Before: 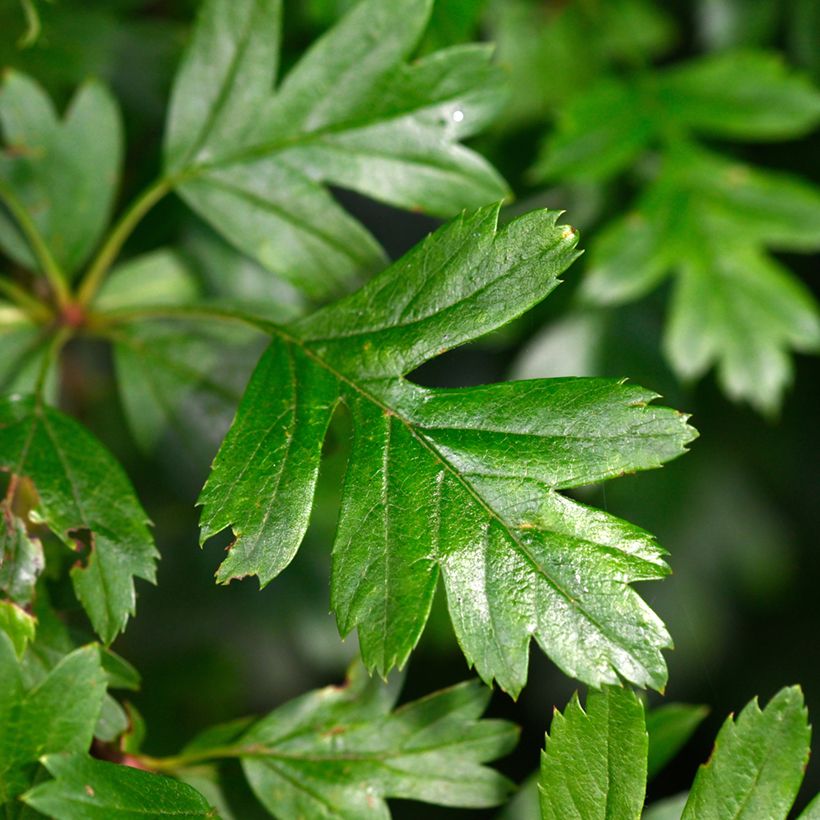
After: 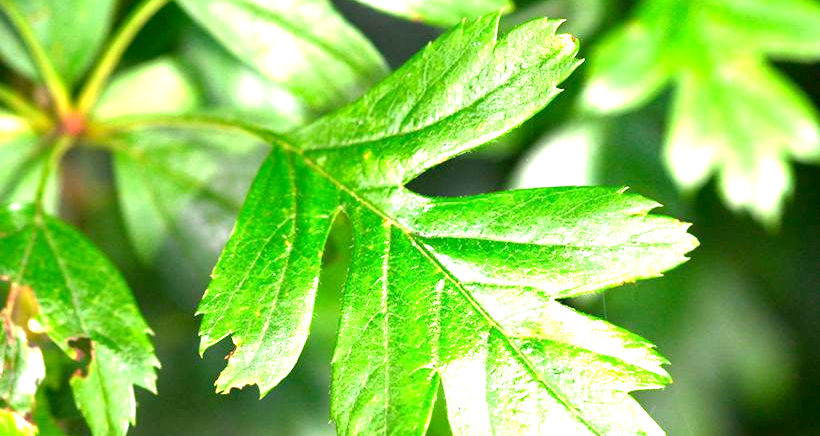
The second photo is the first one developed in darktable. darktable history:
crop and rotate: top 23.332%, bottom 23.479%
exposure: black level correction 0.001, exposure 1.996 EV, compensate highlight preservation false
